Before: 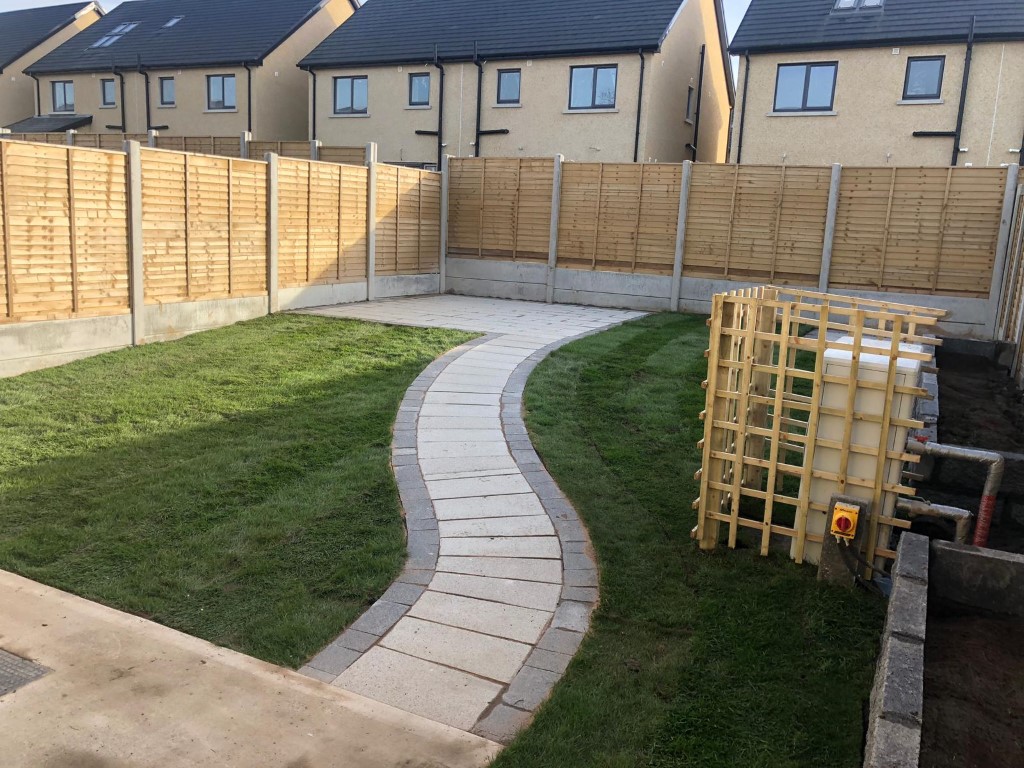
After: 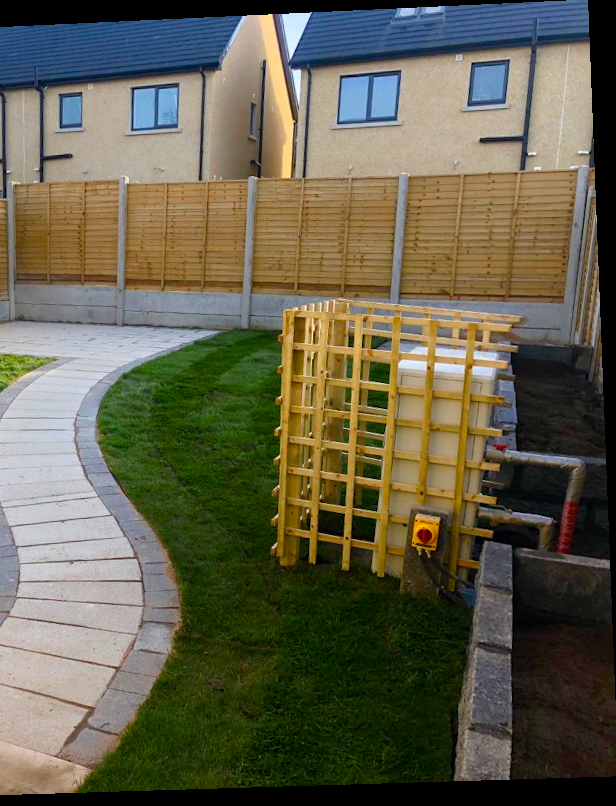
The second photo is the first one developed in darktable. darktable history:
color balance rgb: perceptual saturation grading › global saturation 20%, perceptual saturation grading › highlights -25%, perceptual saturation grading › shadows 50.52%, global vibrance 40.24%
crop: left 41.402%
rotate and perspective: rotation -2.22°, lens shift (horizontal) -0.022, automatic cropping off
